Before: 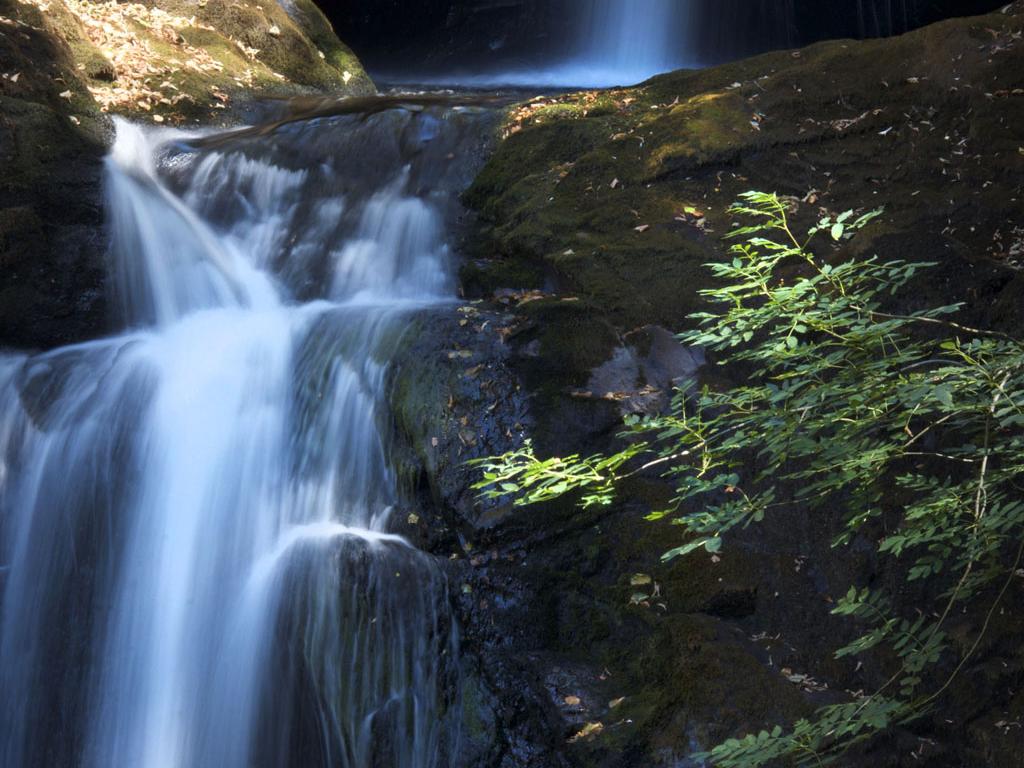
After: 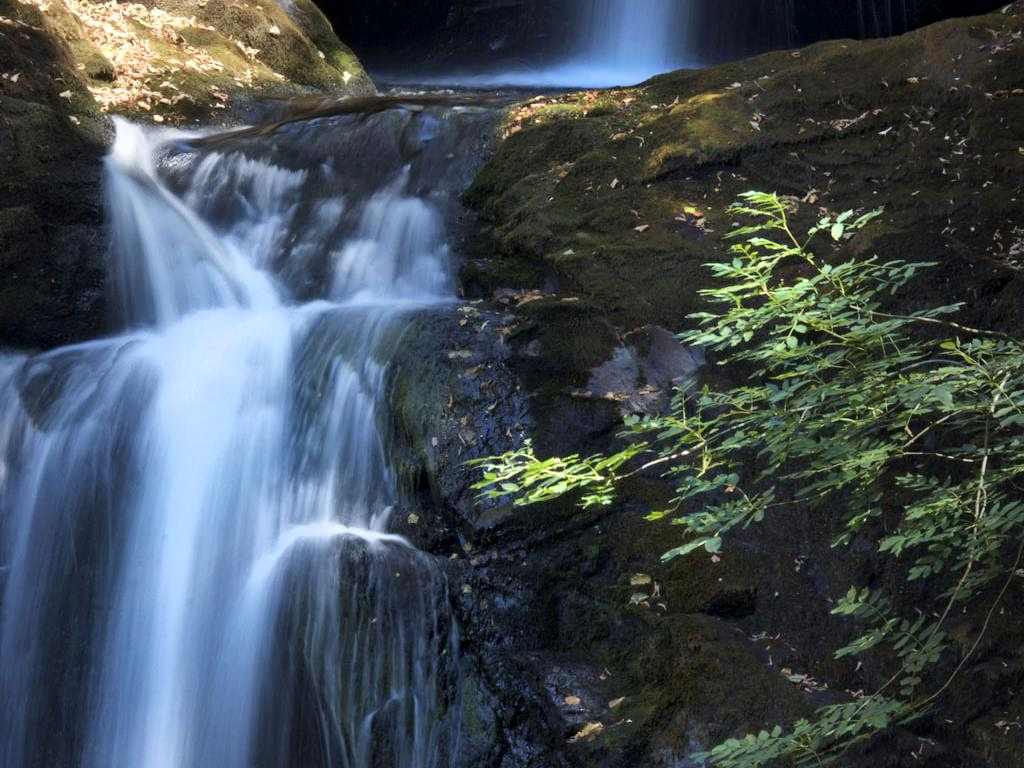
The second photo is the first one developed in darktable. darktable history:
shadows and highlights: shadows 29.32, highlights -29.32, low approximation 0.01, soften with gaussian
local contrast: mode bilateral grid, contrast 20, coarseness 50, detail 120%, midtone range 0.2
